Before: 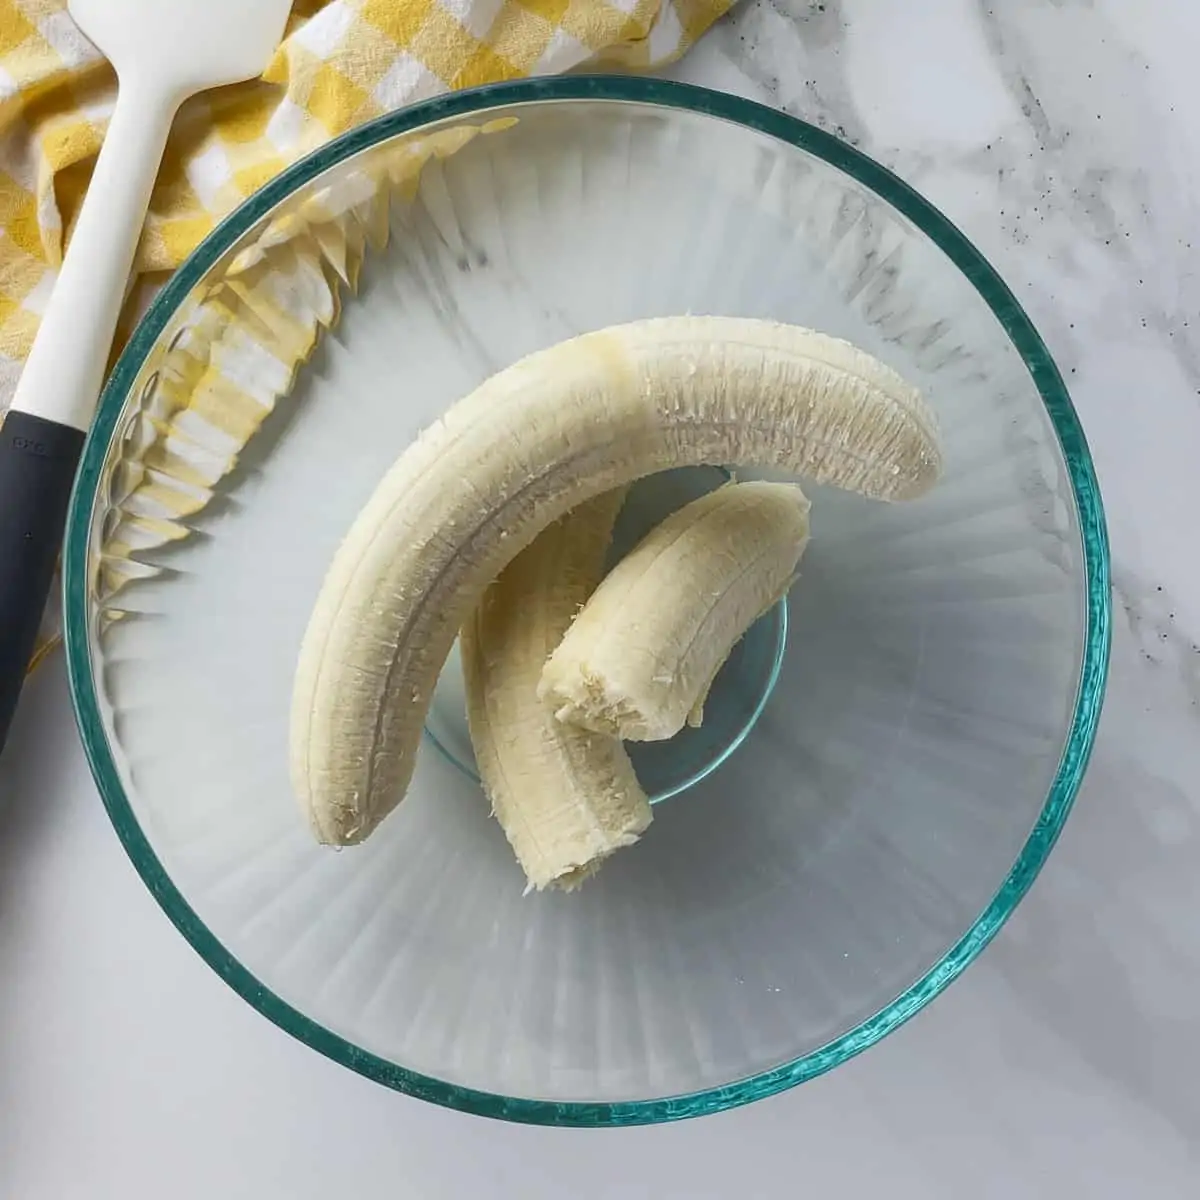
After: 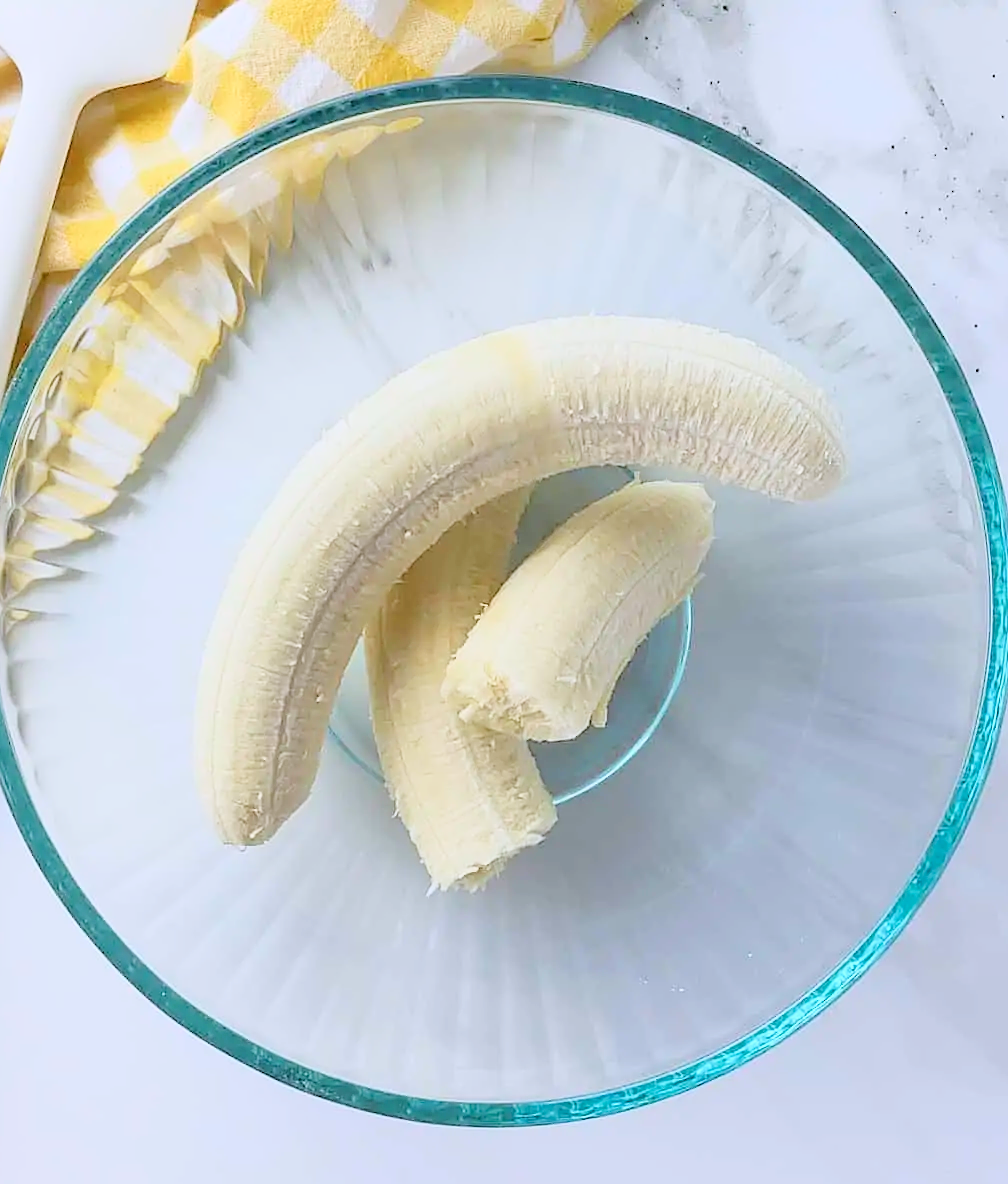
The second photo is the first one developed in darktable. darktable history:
color calibration: illuminant as shot in camera, x 0.358, y 0.373, temperature 4628.91 K
rgb levels: levels [[0.013, 0.434, 0.89], [0, 0.5, 1], [0, 0.5, 1]]
base curve: curves: ch0 [(0, 0) (0.028, 0.03) (0.121, 0.232) (0.46, 0.748) (0.859, 0.968) (1, 1)]
crop: left 8.026%, right 7.374%
color balance rgb: contrast -30%
sharpen: on, module defaults
